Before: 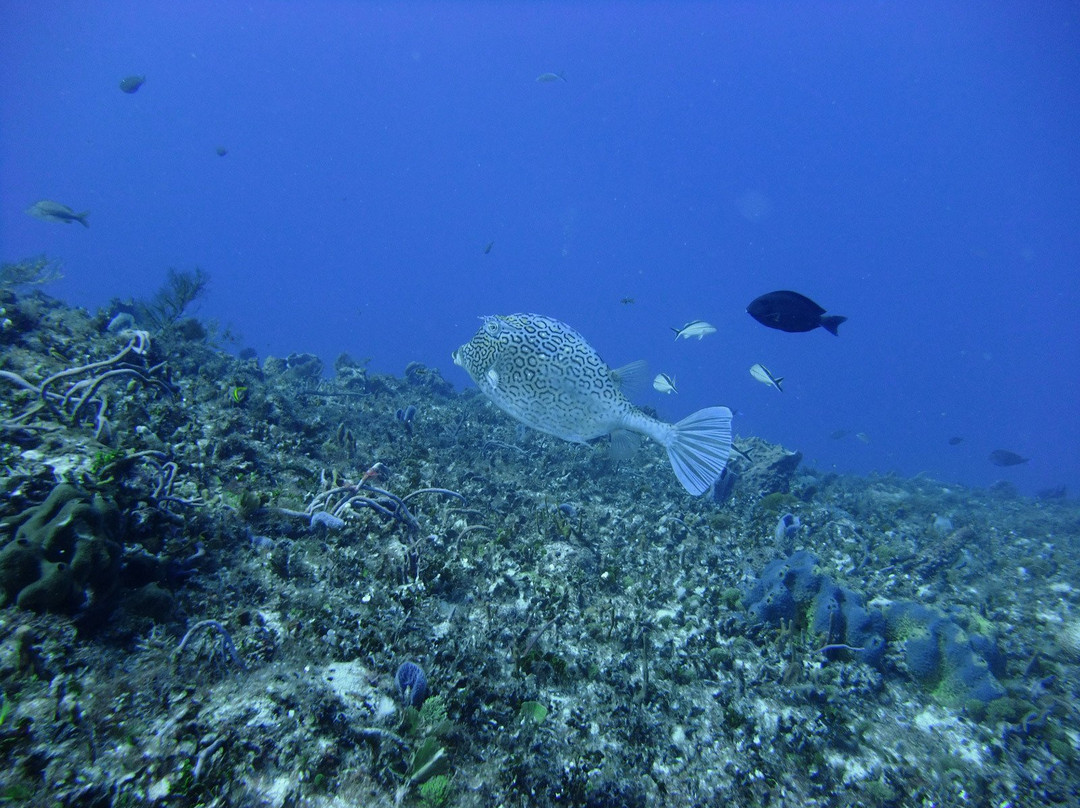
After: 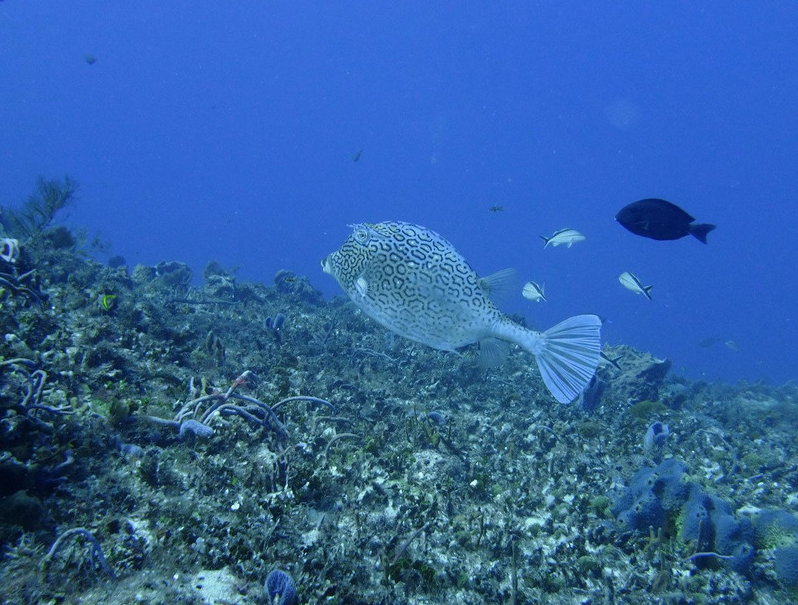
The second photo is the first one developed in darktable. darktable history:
crop and rotate: left 12.153%, top 11.421%, right 13.872%, bottom 13.677%
